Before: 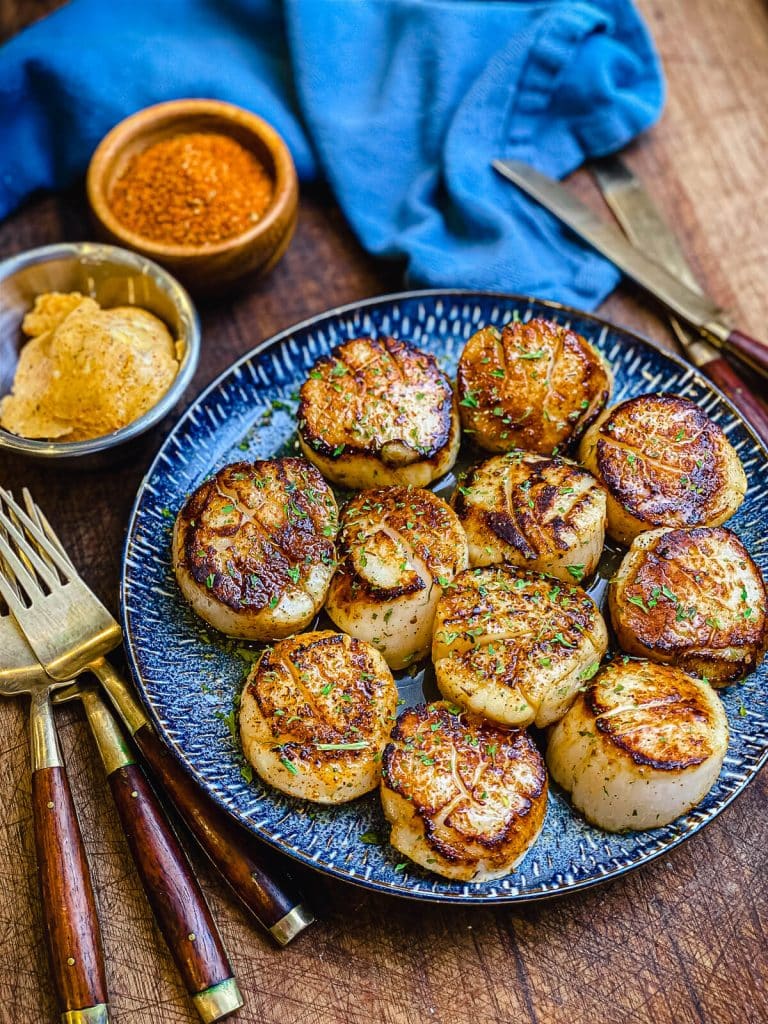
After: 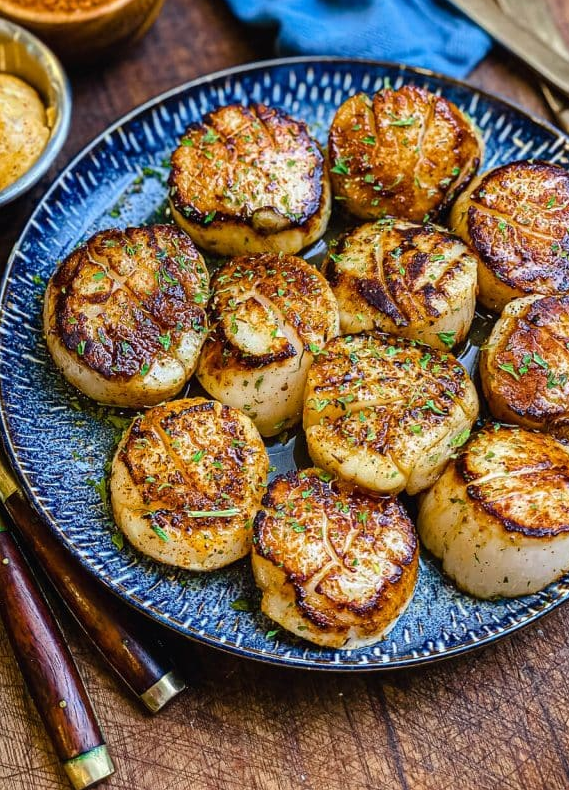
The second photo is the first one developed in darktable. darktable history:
crop: left 16.848%, top 22.839%, right 9.005%
